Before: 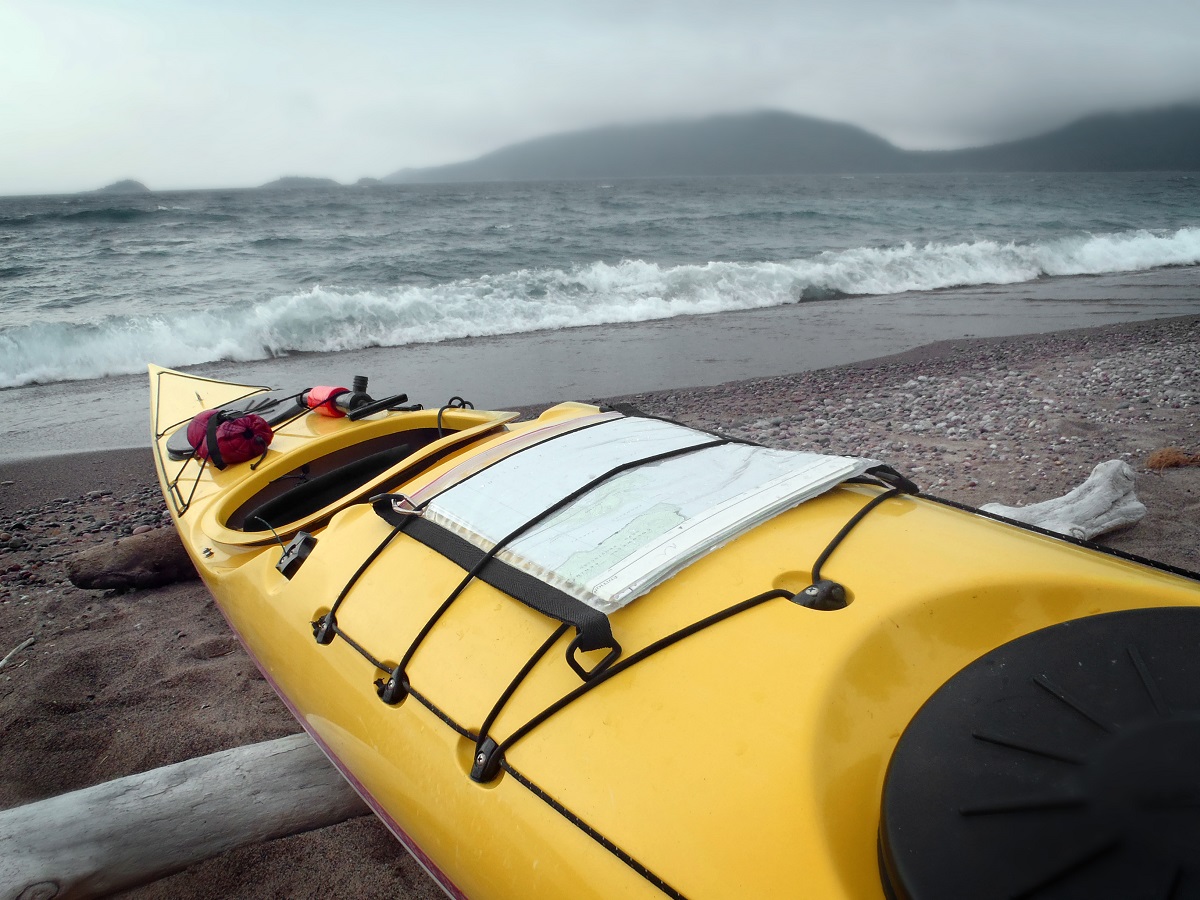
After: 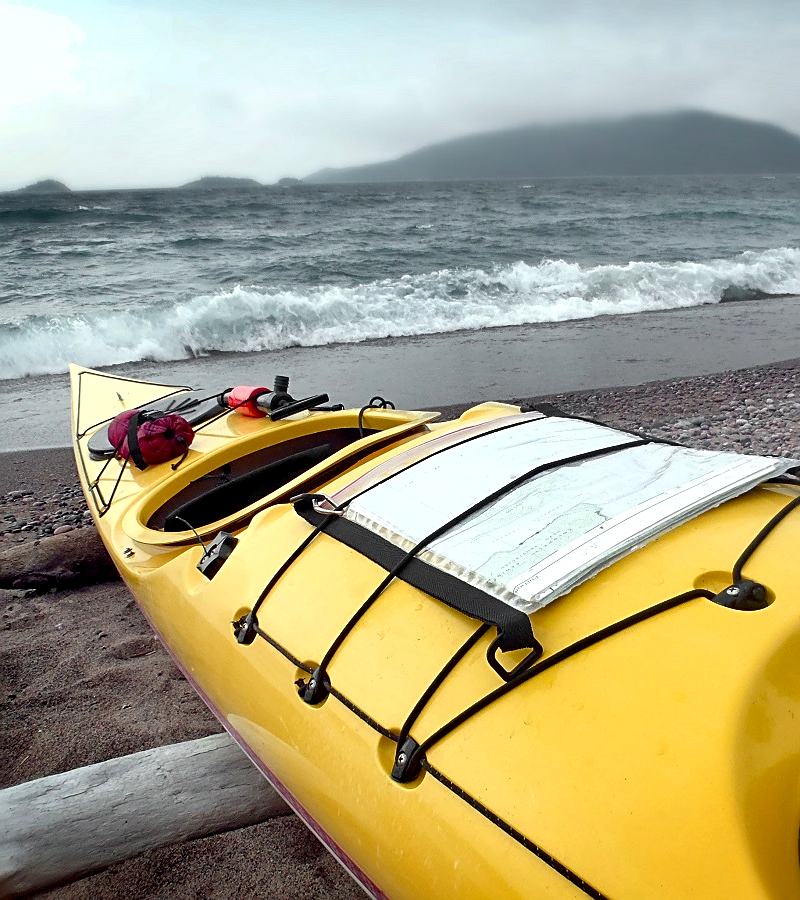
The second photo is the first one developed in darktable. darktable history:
sharpen: on, module defaults
crop and rotate: left 6.617%, right 26.717%
exposure: black level correction 0.005, exposure 0.286 EV, compensate highlight preservation false
shadows and highlights: soften with gaussian
